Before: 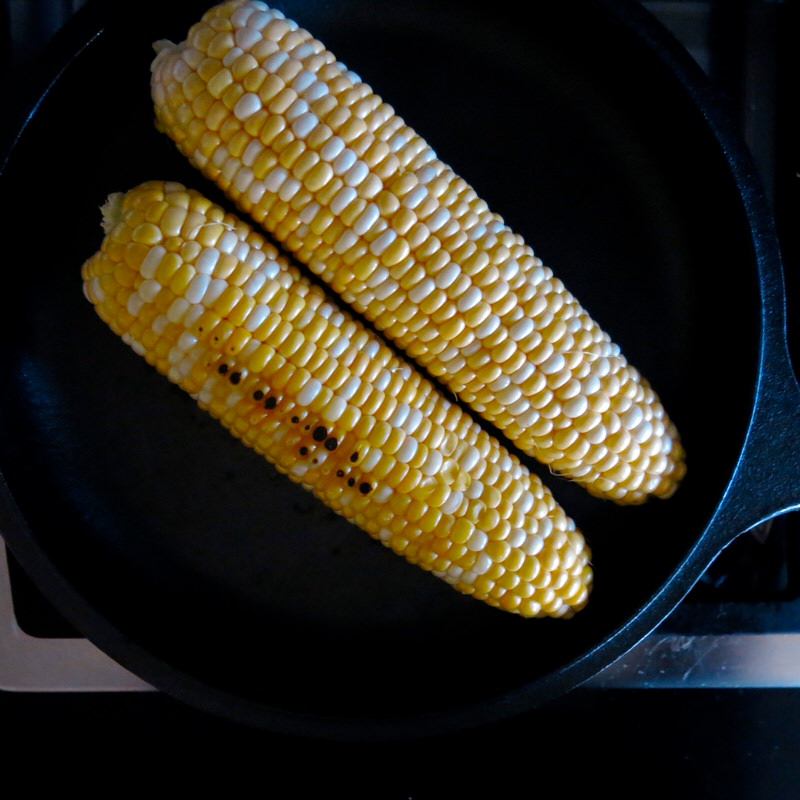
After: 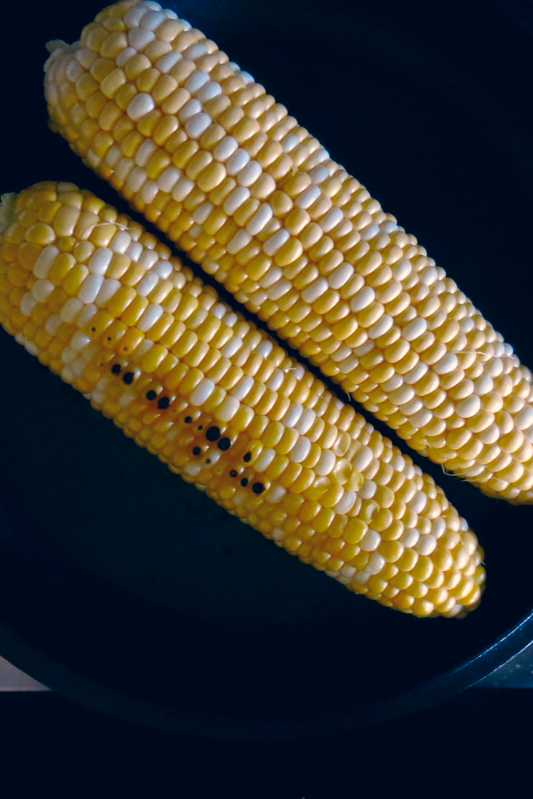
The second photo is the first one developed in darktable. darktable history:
crop and rotate: left 13.537%, right 19.796%
color correction: highlights a* 10.32, highlights b* 14.66, shadows a* -9.59, shadows b* -15.02
